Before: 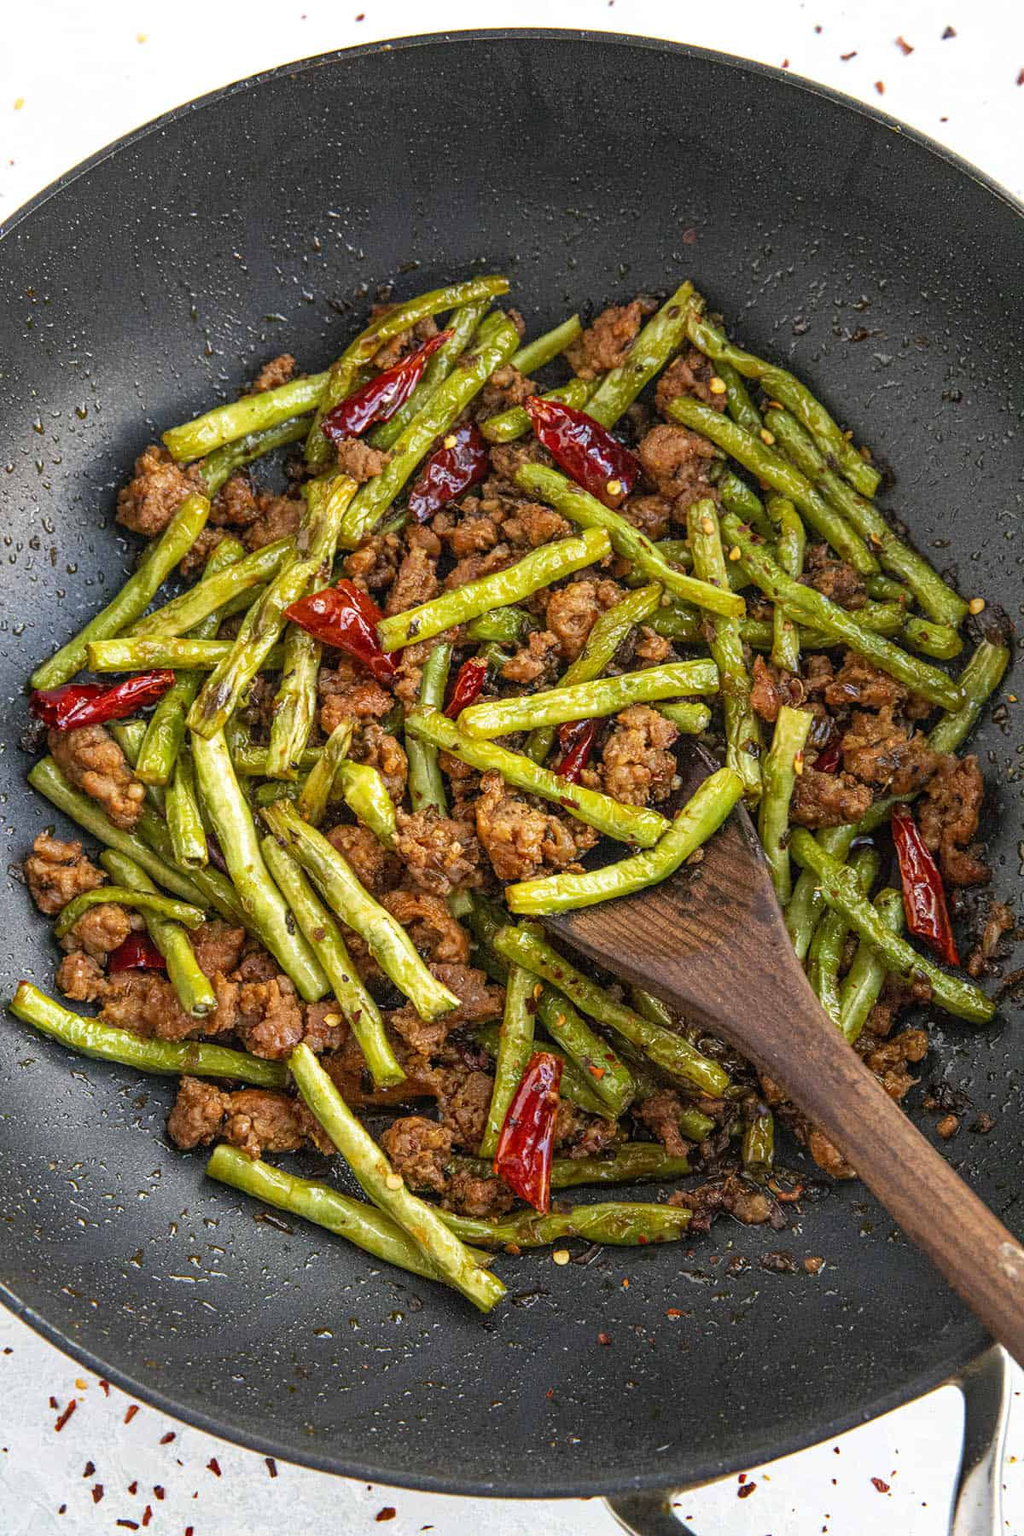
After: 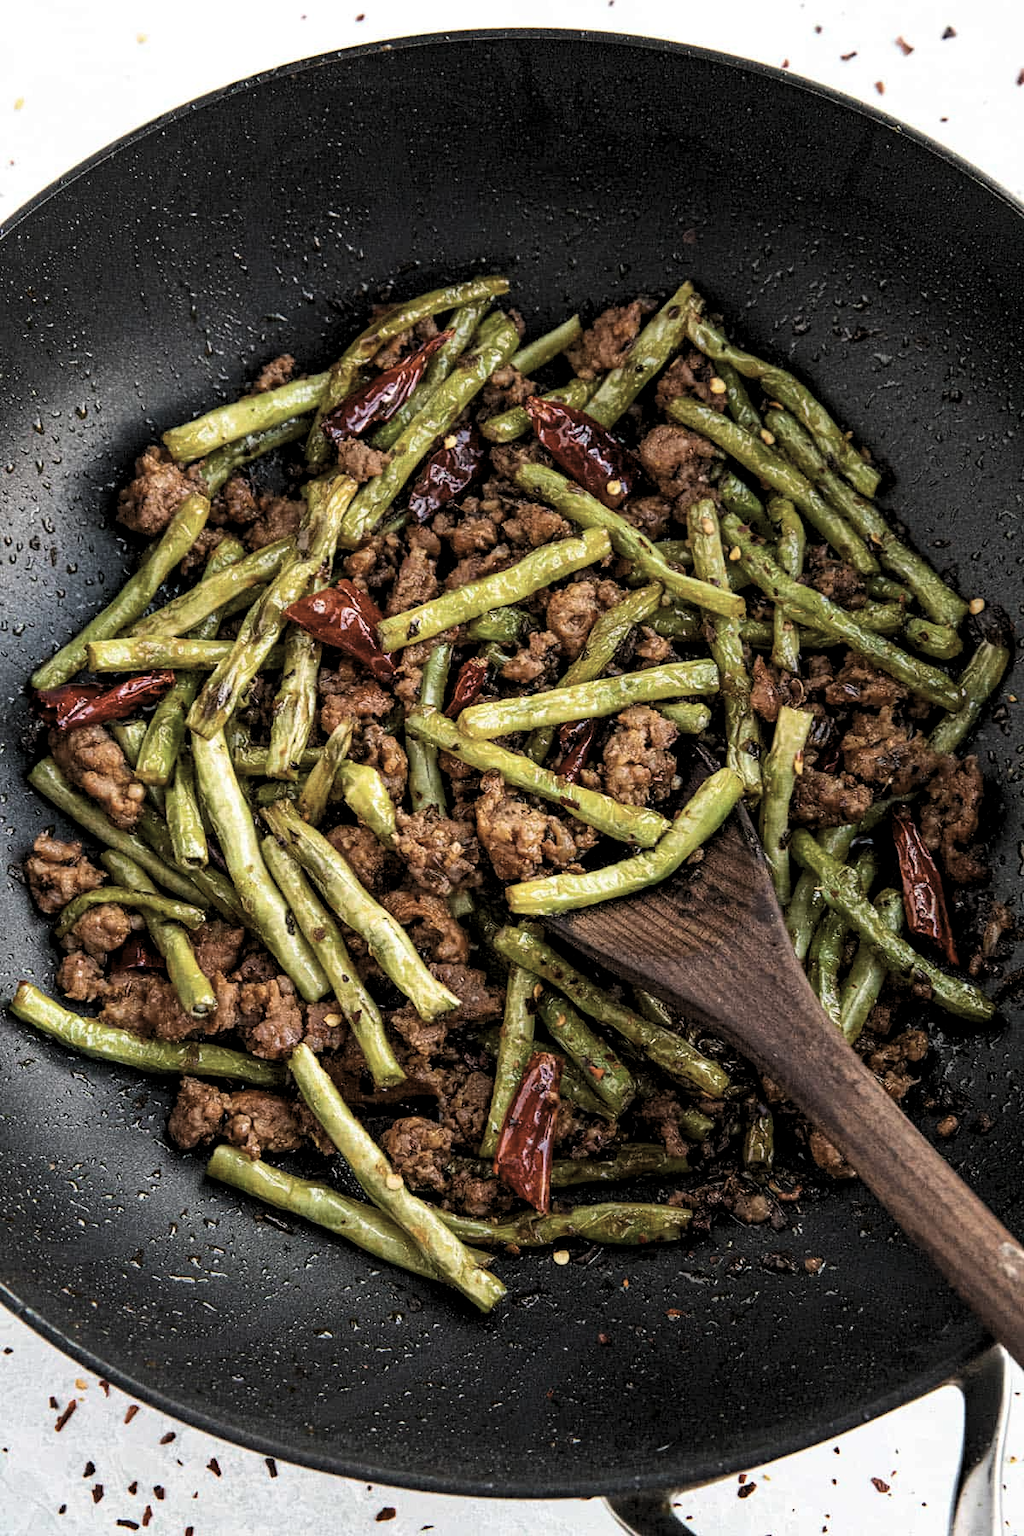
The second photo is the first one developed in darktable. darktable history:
contrast brightness saturation: contrast 0.098, saturation -0.37
levels: levels [0.116, 0.574, 1]
